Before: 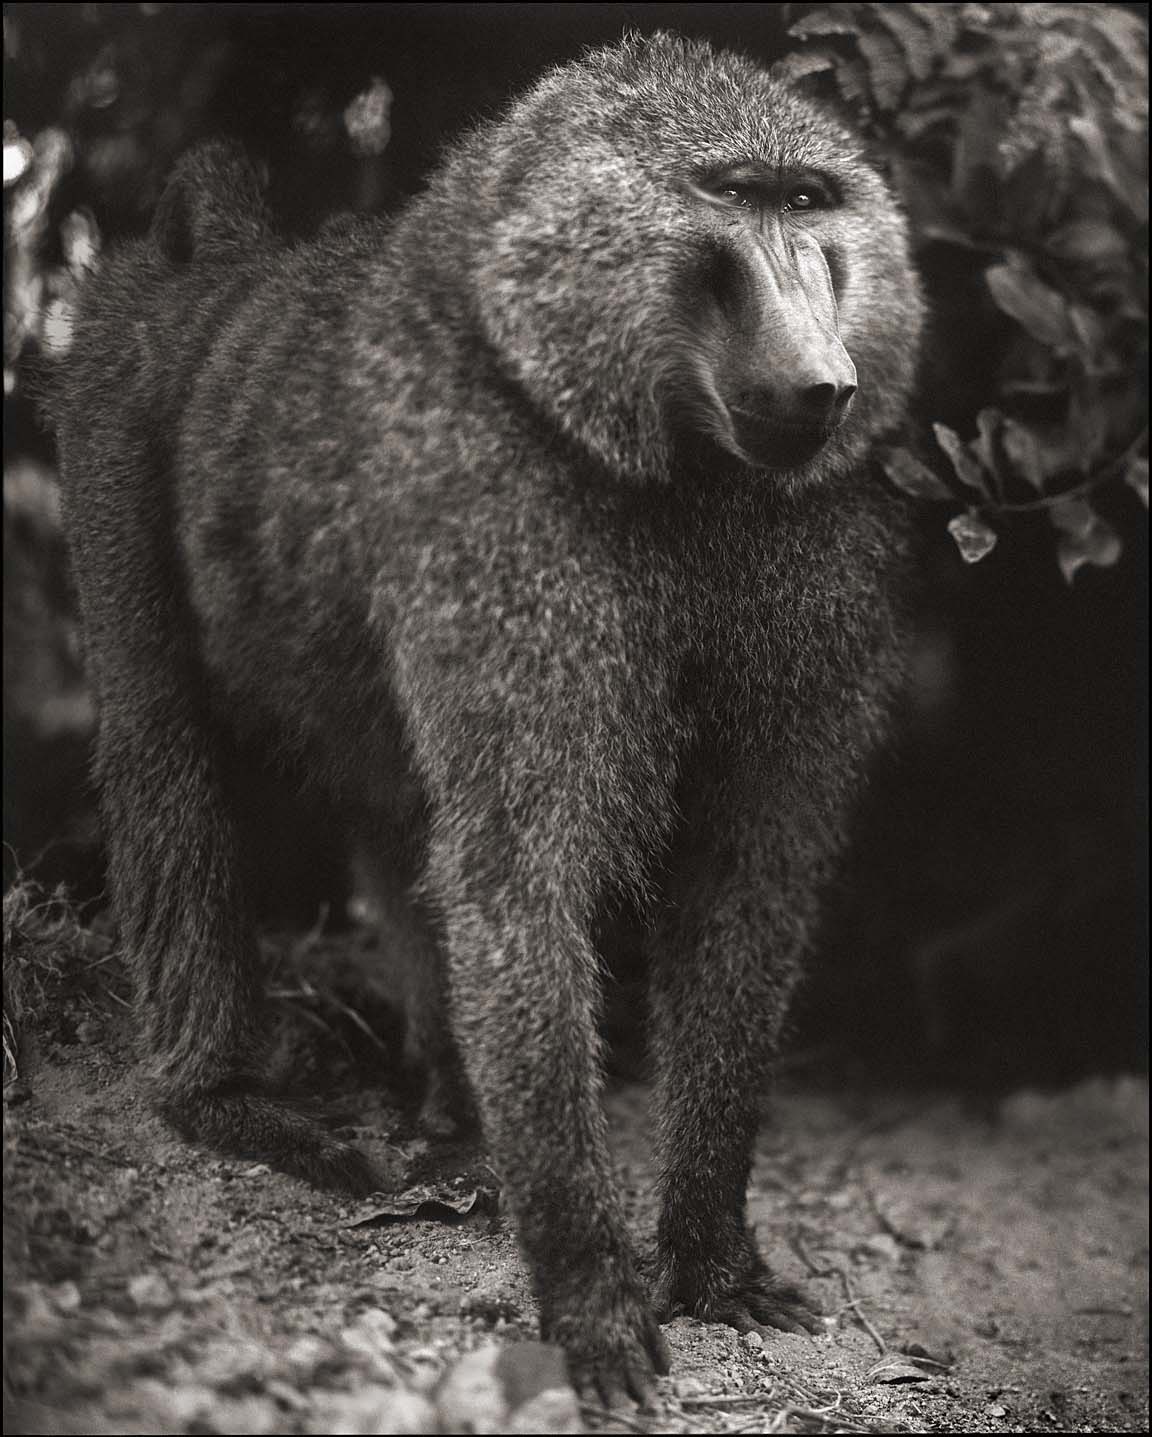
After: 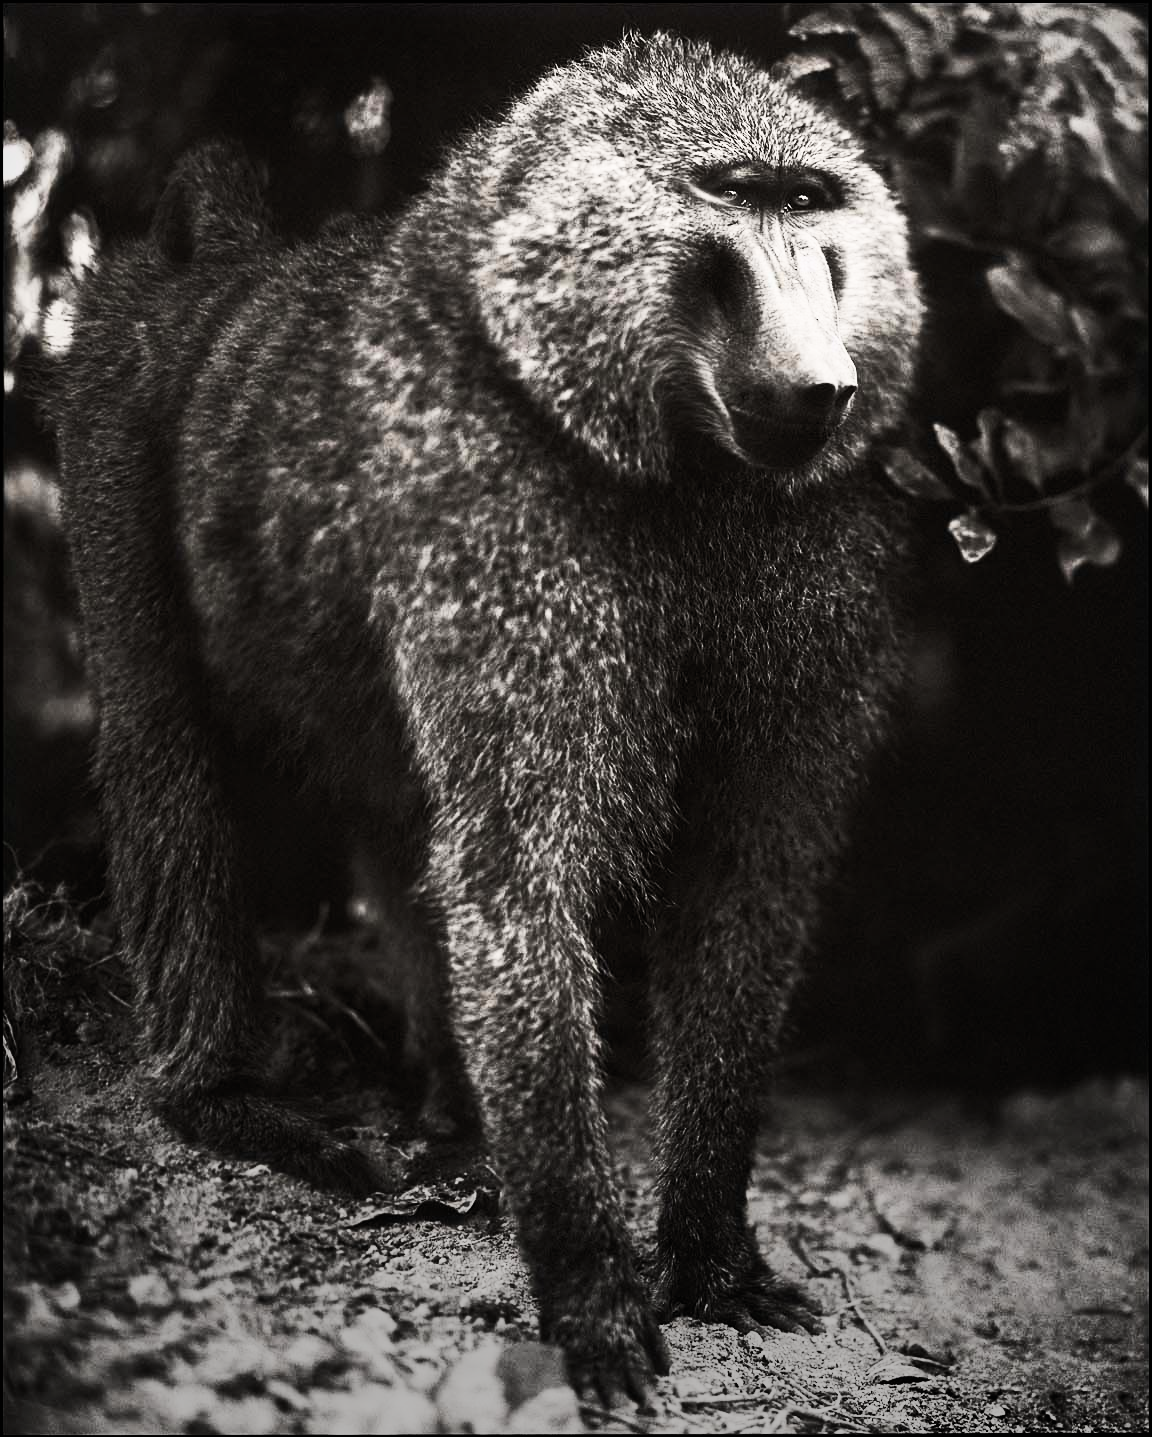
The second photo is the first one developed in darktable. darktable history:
contrast brightness saturation: contrast 0.637, brightness 0.34, saturation 0.144
local contrast: mode bilateral grid, contrast 10, coarseness 26, detail 112%, midtone range 0.2
vignetting: fall-off start 71.48%, center (-0.058, -0.355), unbound false
filmic rgb: black relative exposure -7.65 EV, white relative exposure 4.56 EV, hardness 3.61
